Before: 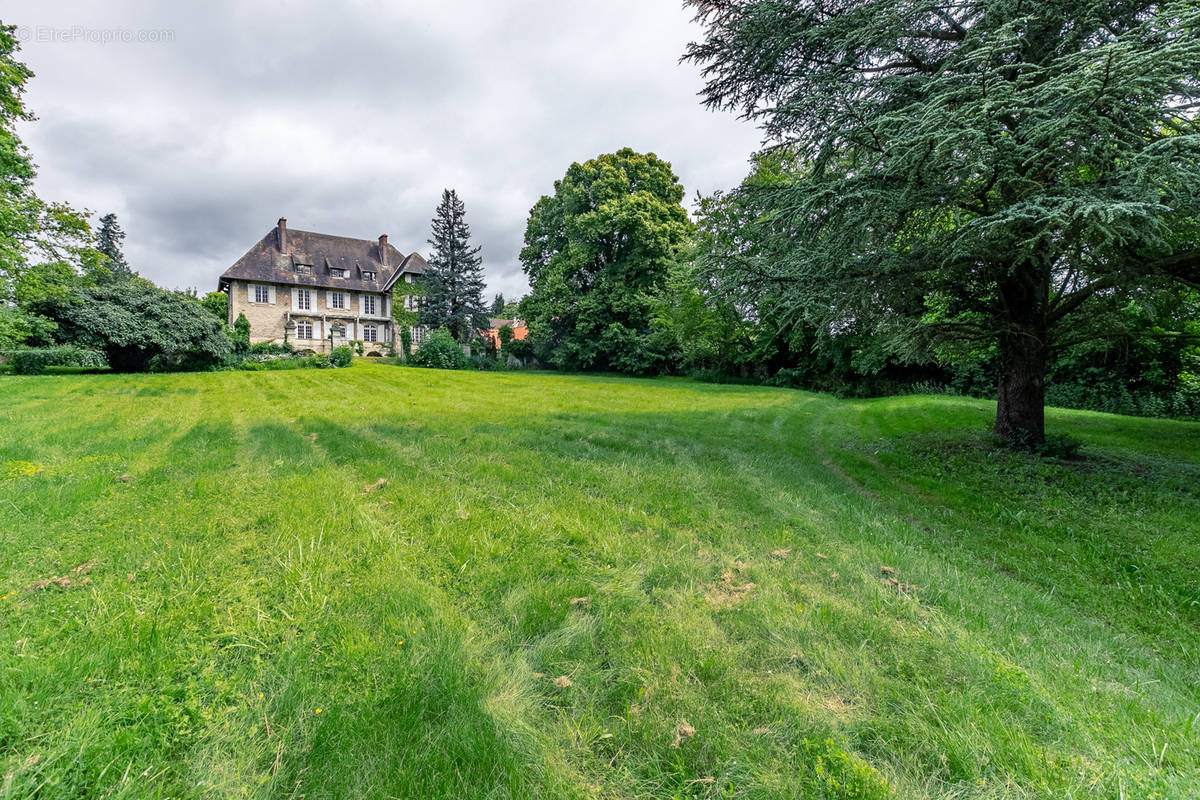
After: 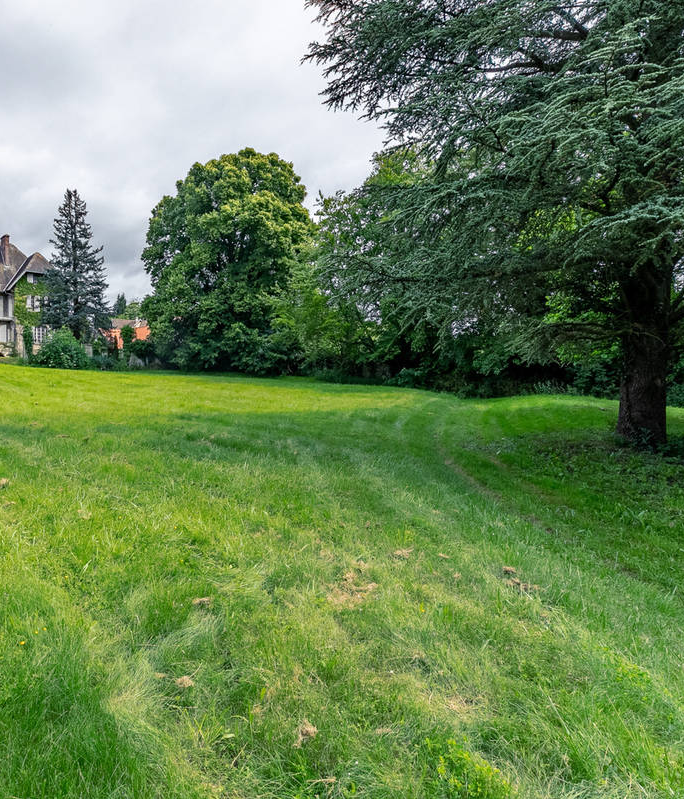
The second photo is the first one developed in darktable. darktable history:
crop: left 31.51%, top 0.023%, right 11.486%
